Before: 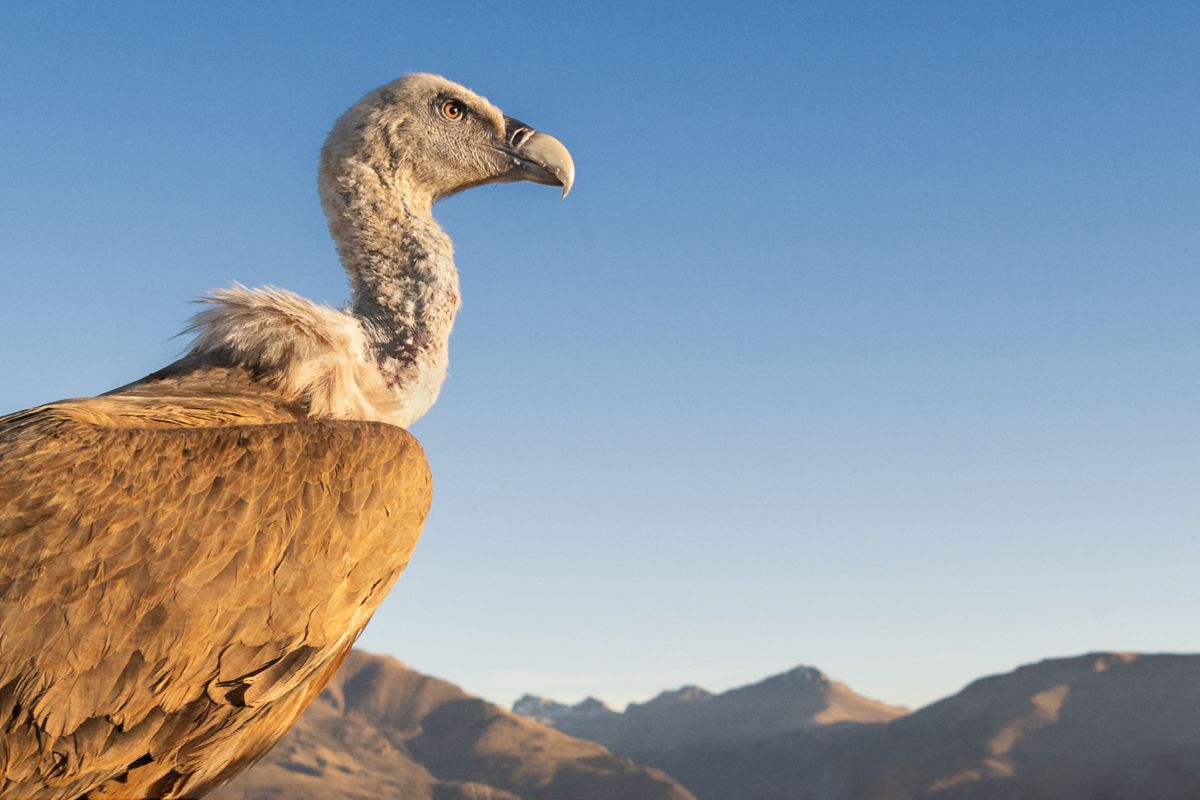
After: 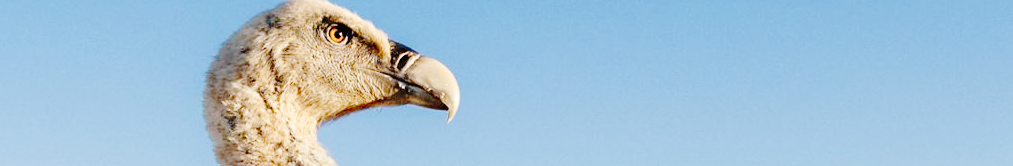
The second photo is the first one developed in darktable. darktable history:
base curve: curves: ch0 [(0, 0) (0.036, 0.01) (0.123, 0.254) (0.258, 0.504) (0.507, 0.748) (1, 1)], preserve colors none
crop and rotate: left 9.636%, top 9.502%, right 5.915%, bottom 69.728%
